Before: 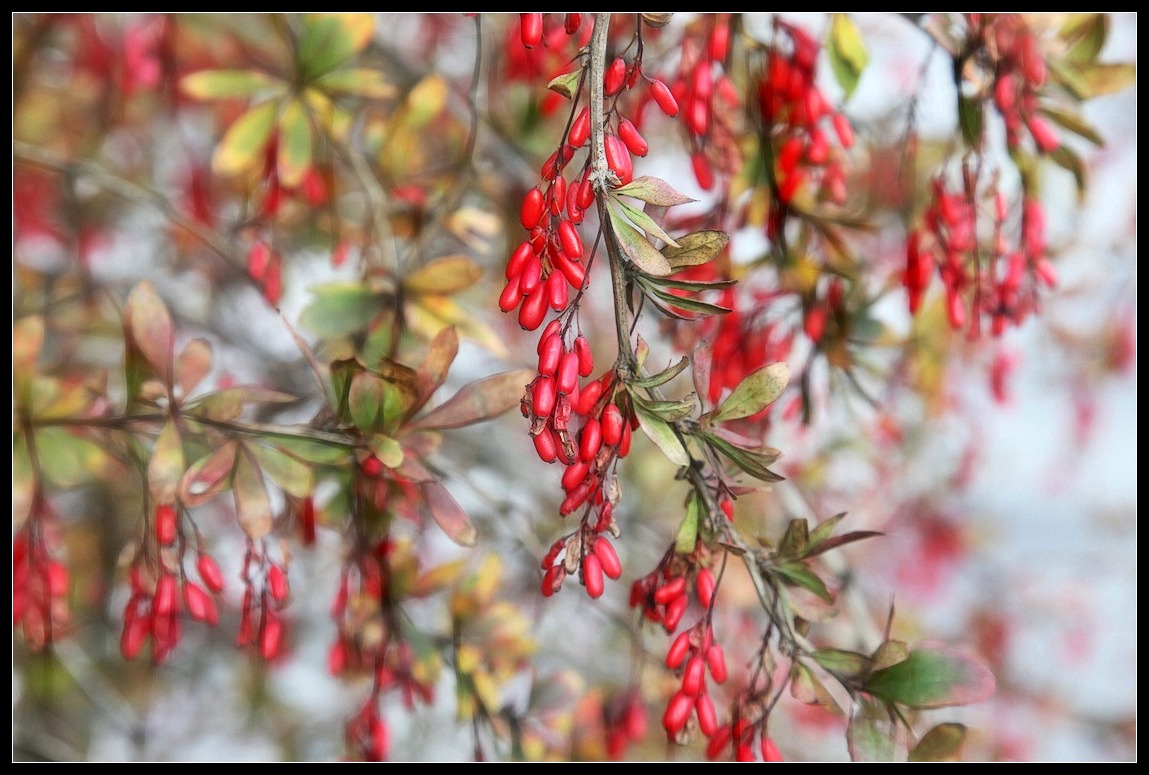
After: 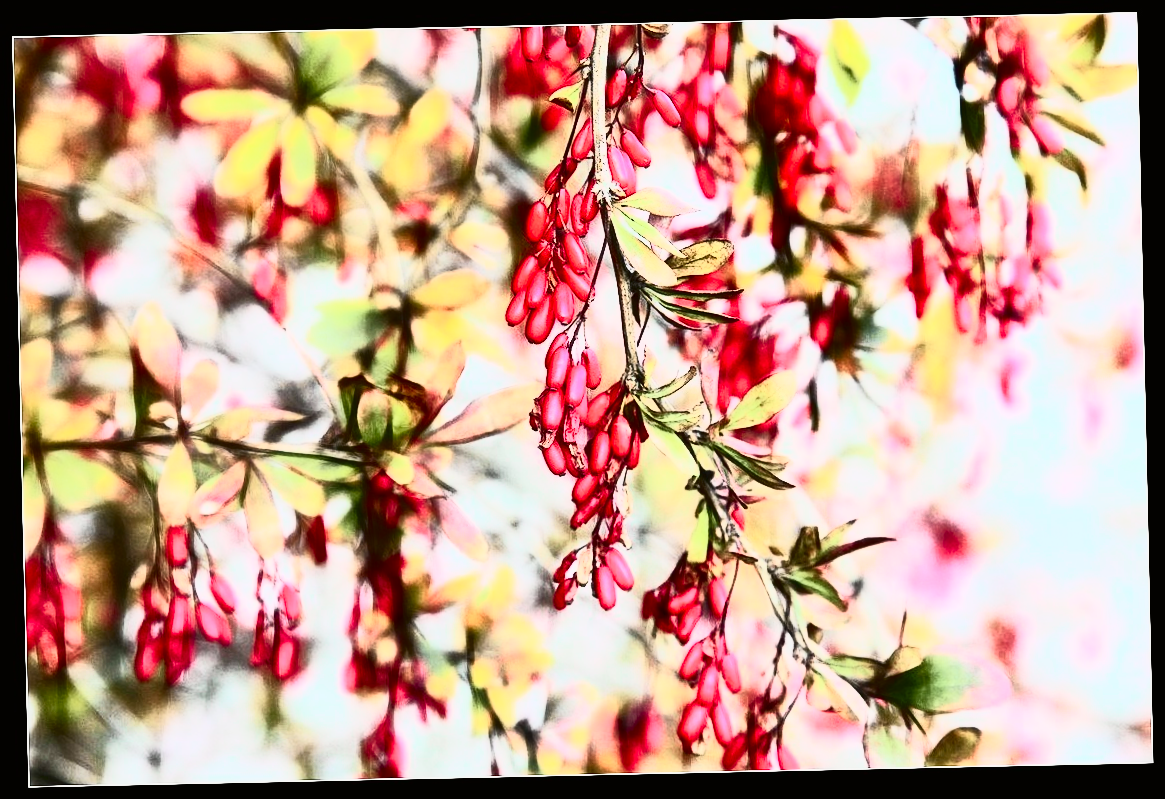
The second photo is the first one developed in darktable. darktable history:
rotate and perspective: rotation -1.24°, automatic cropping off
tone curve: curves: ch0 [(0, 0.005) (0.103, 0.097) (0.18, 0.22) (0.4, 0.485) (0.5, 0.612) (0.668, 0.787) (0.823, 0.894) (1, 0.971)]; ch1 [(0, 0) (0.172, 0.123) (0.324, 0.253) (0.396, 0.388) (0.478, 0.461) (0.499, 0.498) (0.522, 0.528) (0.609, 0.686) (0.704, 0.818) (1, 1)]; ch2 [(0, 0) (0.411, 0.424) (0.496, 0.501) (0.515, 0.514) (0.555, 0.585) (0.641, 0.69) (1, 1)], color space Lab, independent channels, preserve colors none
contrast brightness saturation: contrast 0.93, brightness 0.2
